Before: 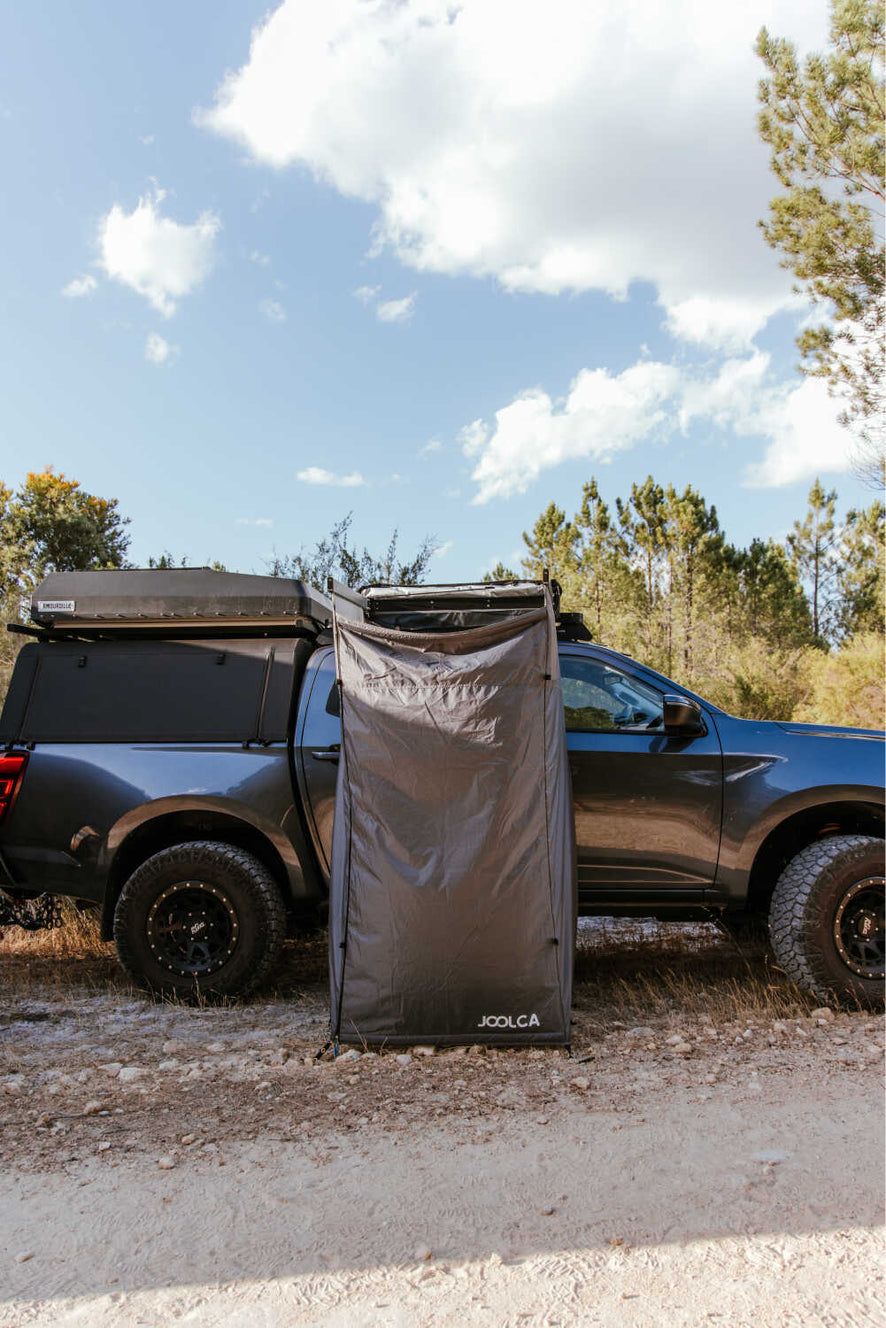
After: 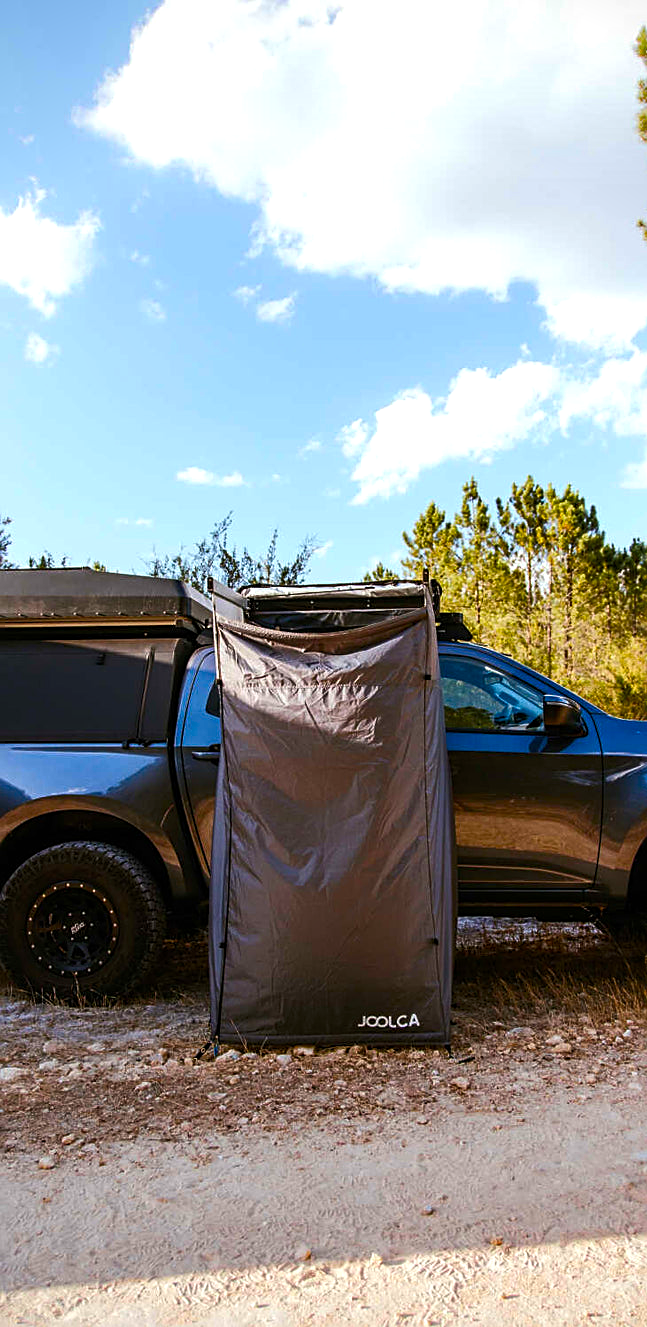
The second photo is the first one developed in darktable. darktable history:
sharpen: amount 0.497
crop: left 13.58%, top 0%, right 13.302%
contrast brightness saturation: contrast 0.041, saturation 0.159
vignetting: saturation 0.384
color balance rgb: perceptual saturation grading › global saturation 30.984%, global vibrance 20%
tone curve: curves: ch0 [(0, 0) (0.405, 0.351) (1, 1)], color space Lab, independent channels, preserve colors none
tone equalizer: -8 EV -0.436 EV, -7 EV -0.38 EV, -6 EV -0.348 EV, -5 EV -0.242 EV, -3 EV 0.191 EV, -2 EV 0.348 EV, -1 EV 0.38 EV, +0 EV 0.446 EV, edges refinement/feathering 500, mask exposure compensation -1.57 EV, preserve details guided filter
